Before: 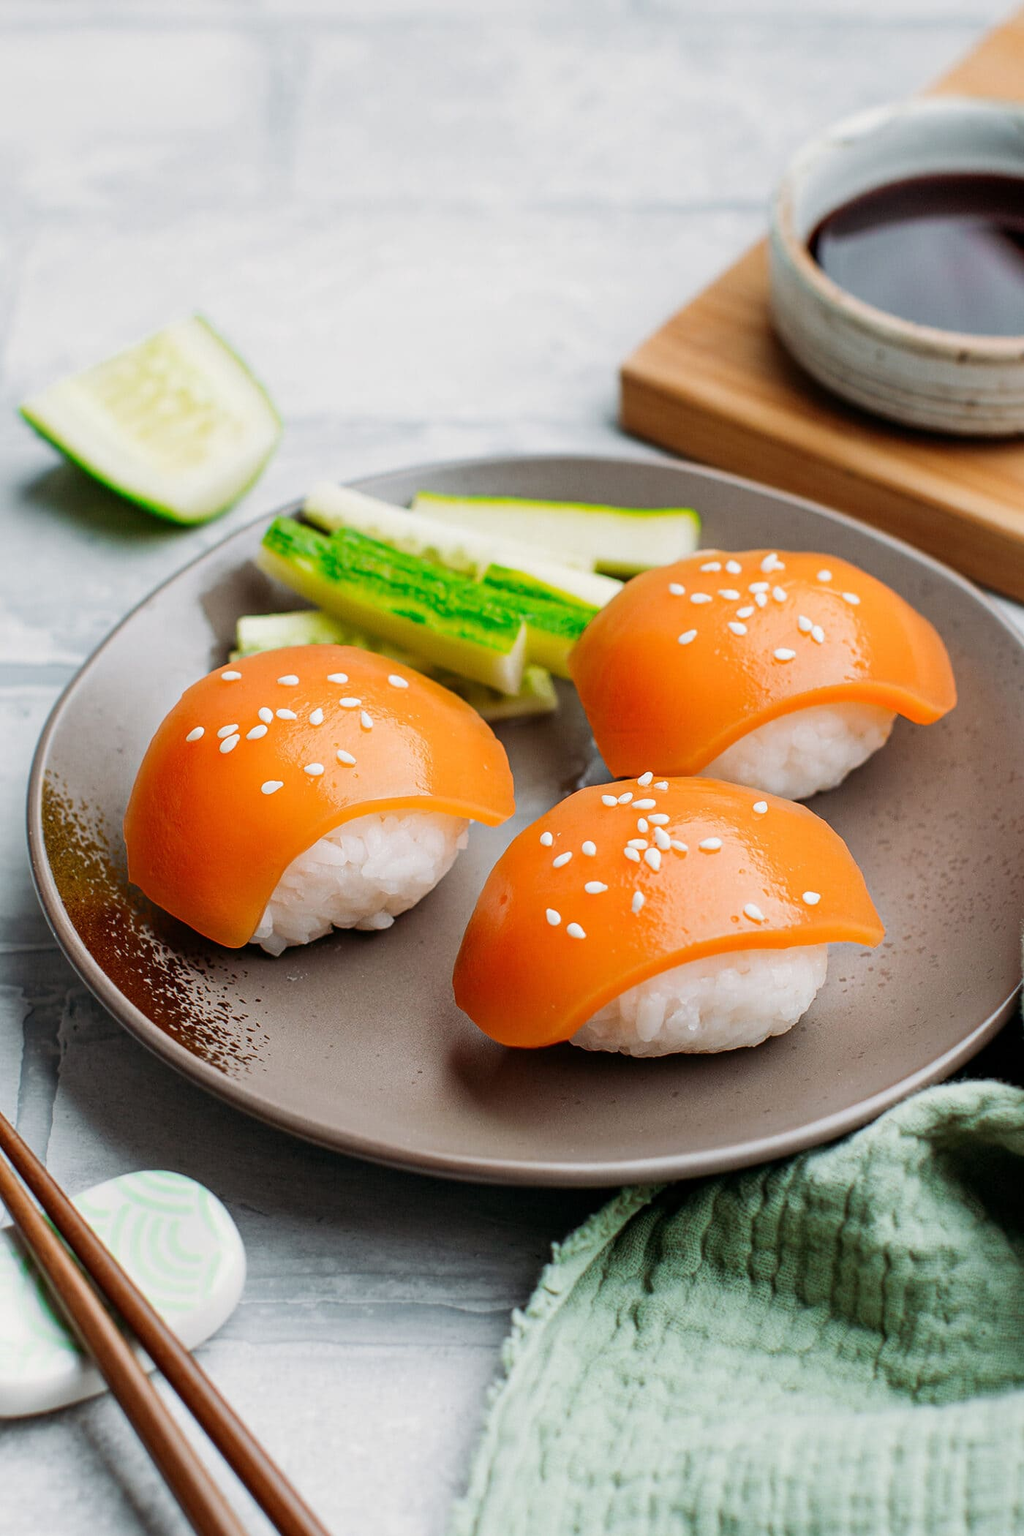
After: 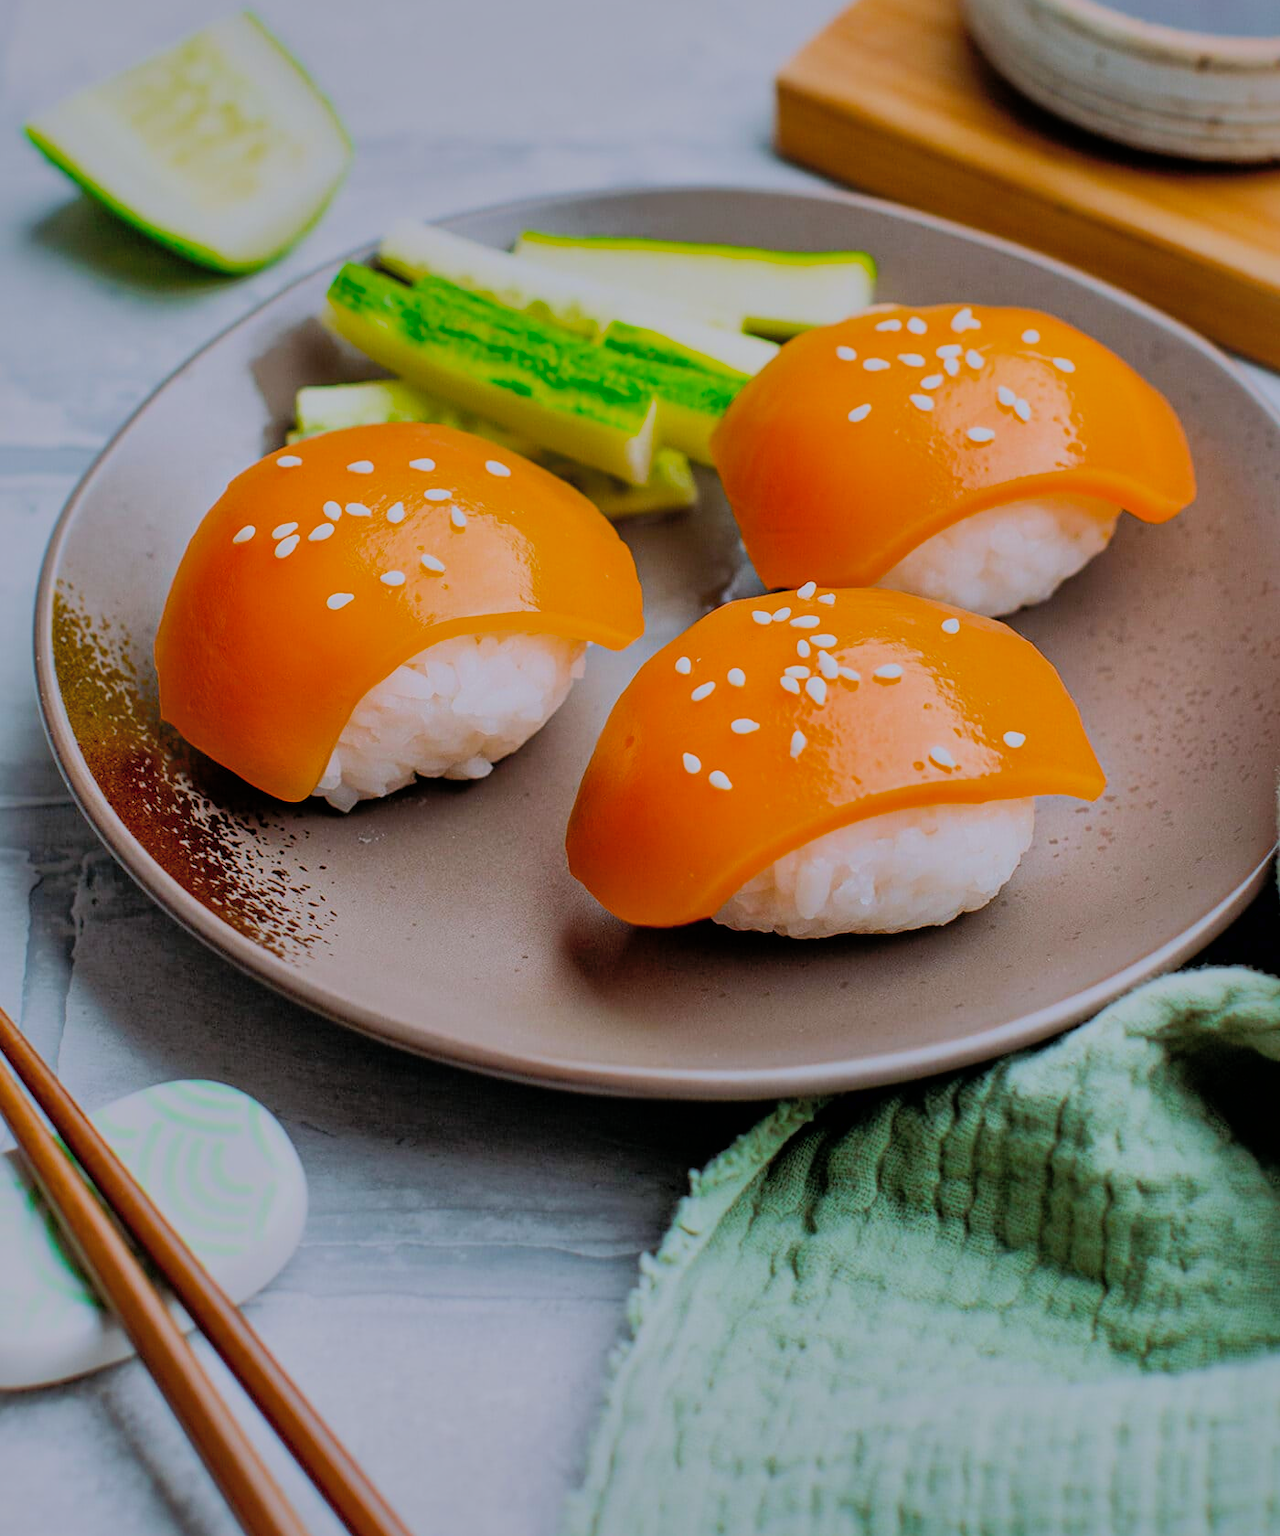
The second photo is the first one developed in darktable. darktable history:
white balance: red 0.984, blue 1.059
tone equalizer: -8 EV -0.55 EV
color balance rgb: perceptual saturation grading › global saturation 25%, global vibrance 20%
shadows and highlights: shadows 60, highlights -60
crop and rotate: top 19.998%
filmic rgb: black relative exposure -7.48 EV, white relative exposure 4.83 EV, hardness 3.4, color science v6 (2022)
